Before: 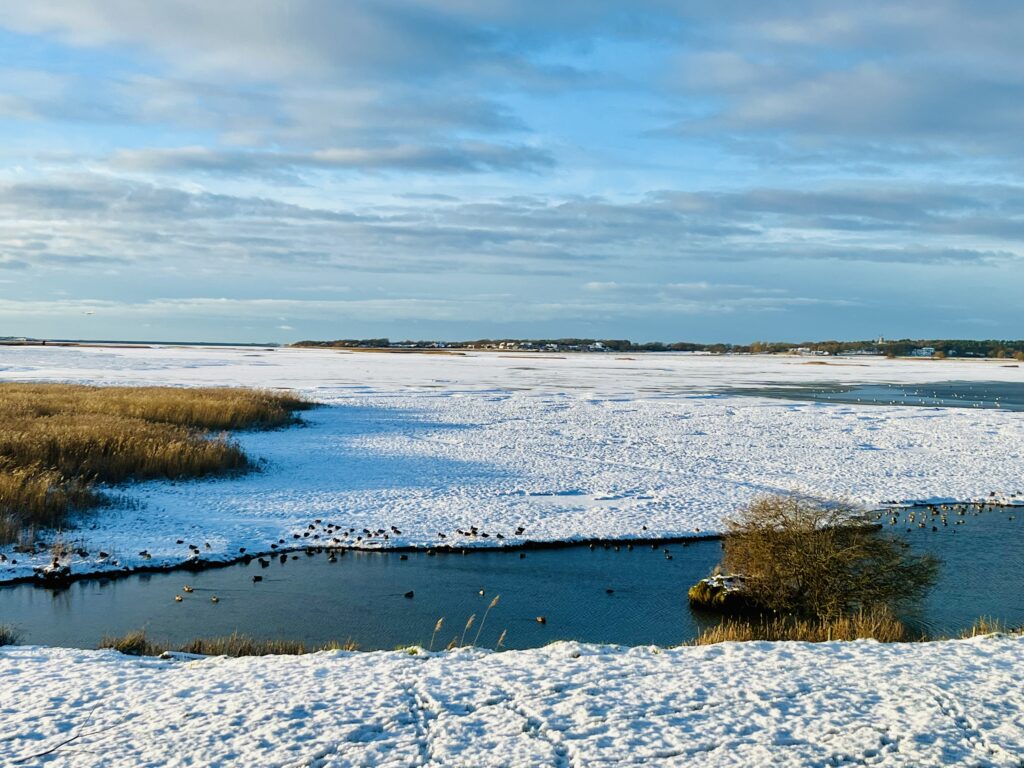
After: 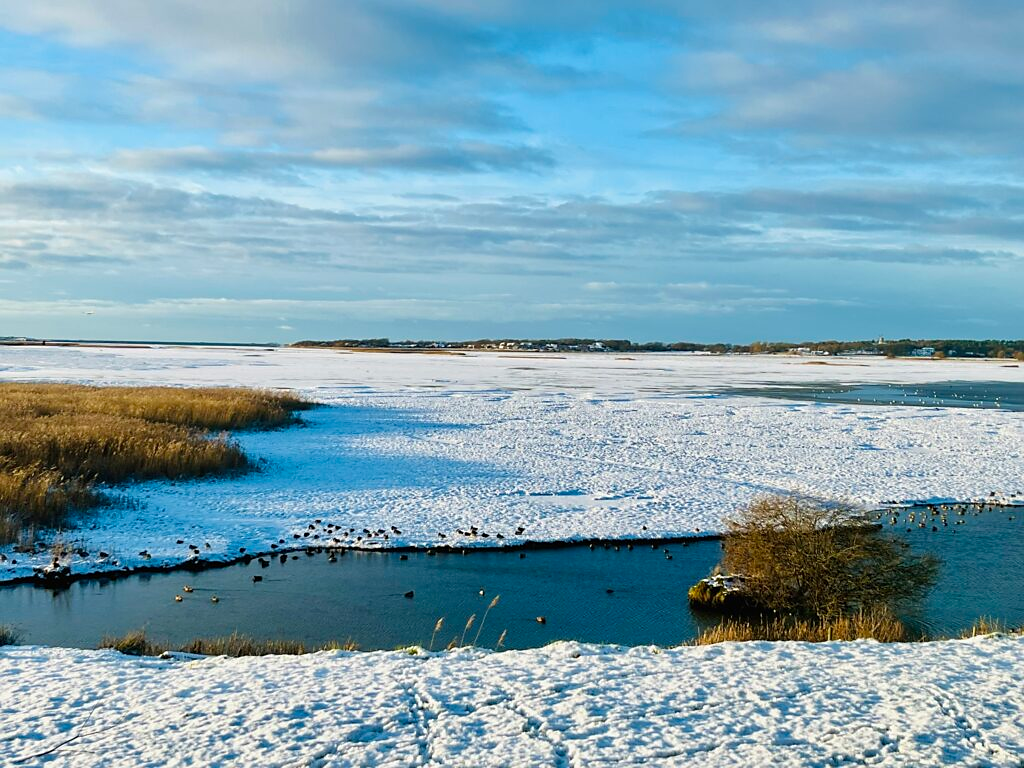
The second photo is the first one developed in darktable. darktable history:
sharpen: radius 1.475, amount 0.399, threshold 1.68
